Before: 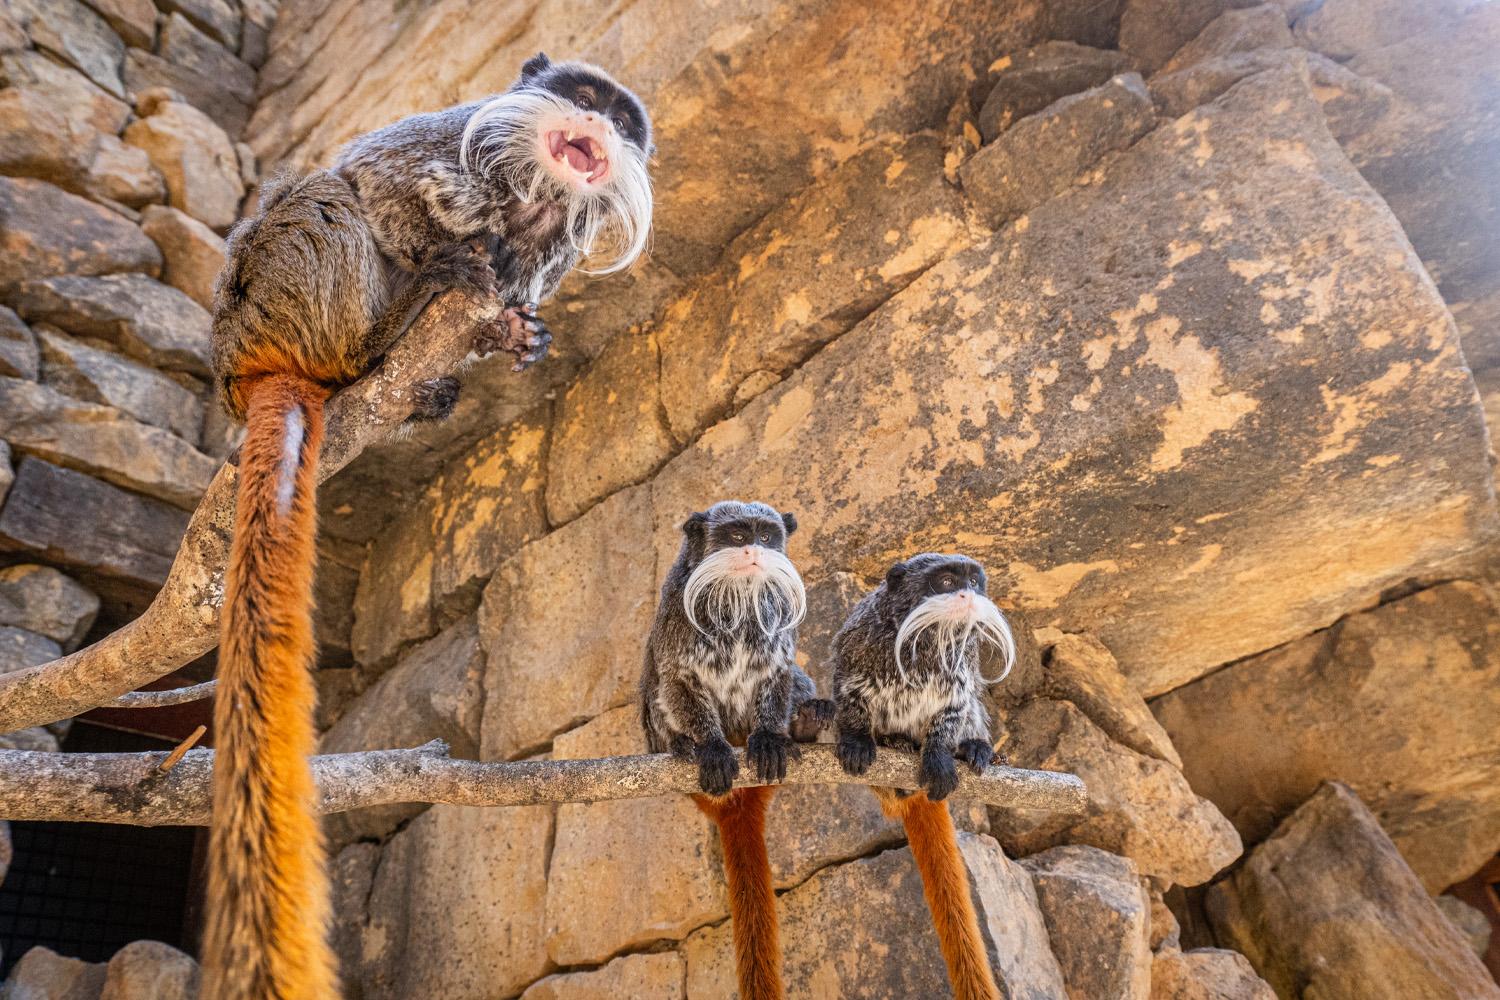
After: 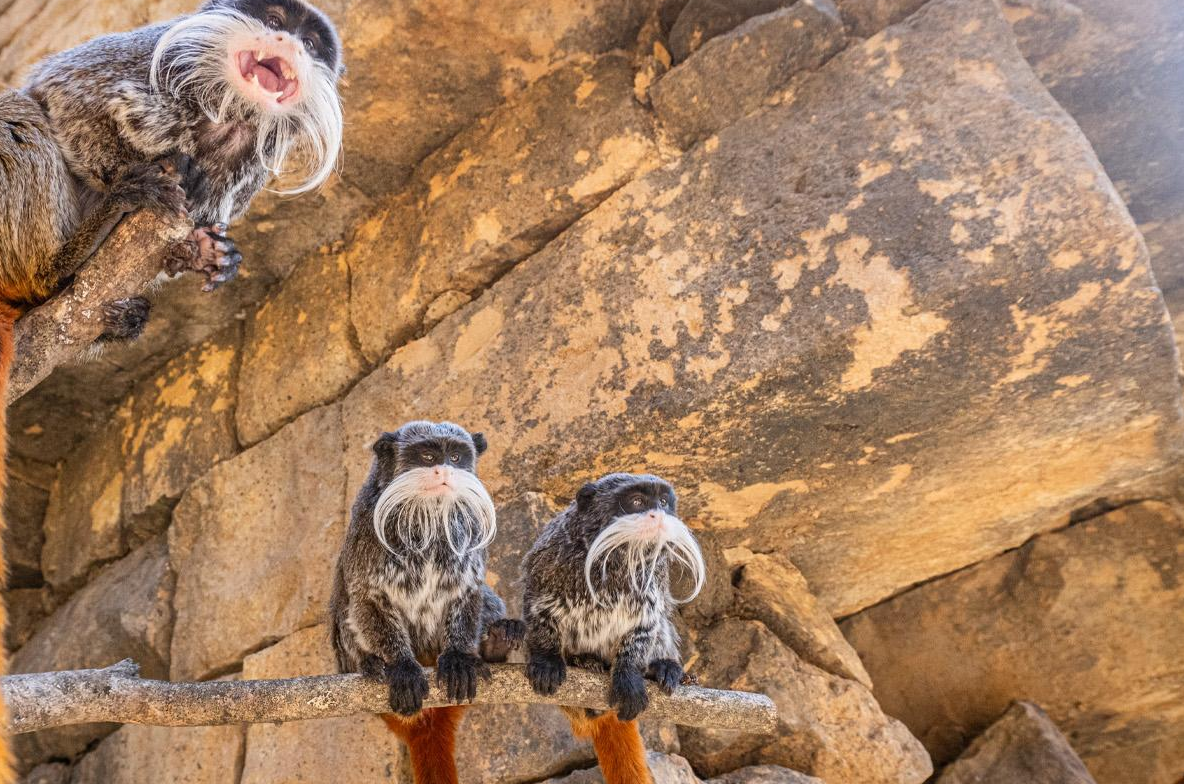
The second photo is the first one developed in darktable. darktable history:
crop and rotate: left 20.678%, top 8.01%, right 0.356%, bottom 13.53%
